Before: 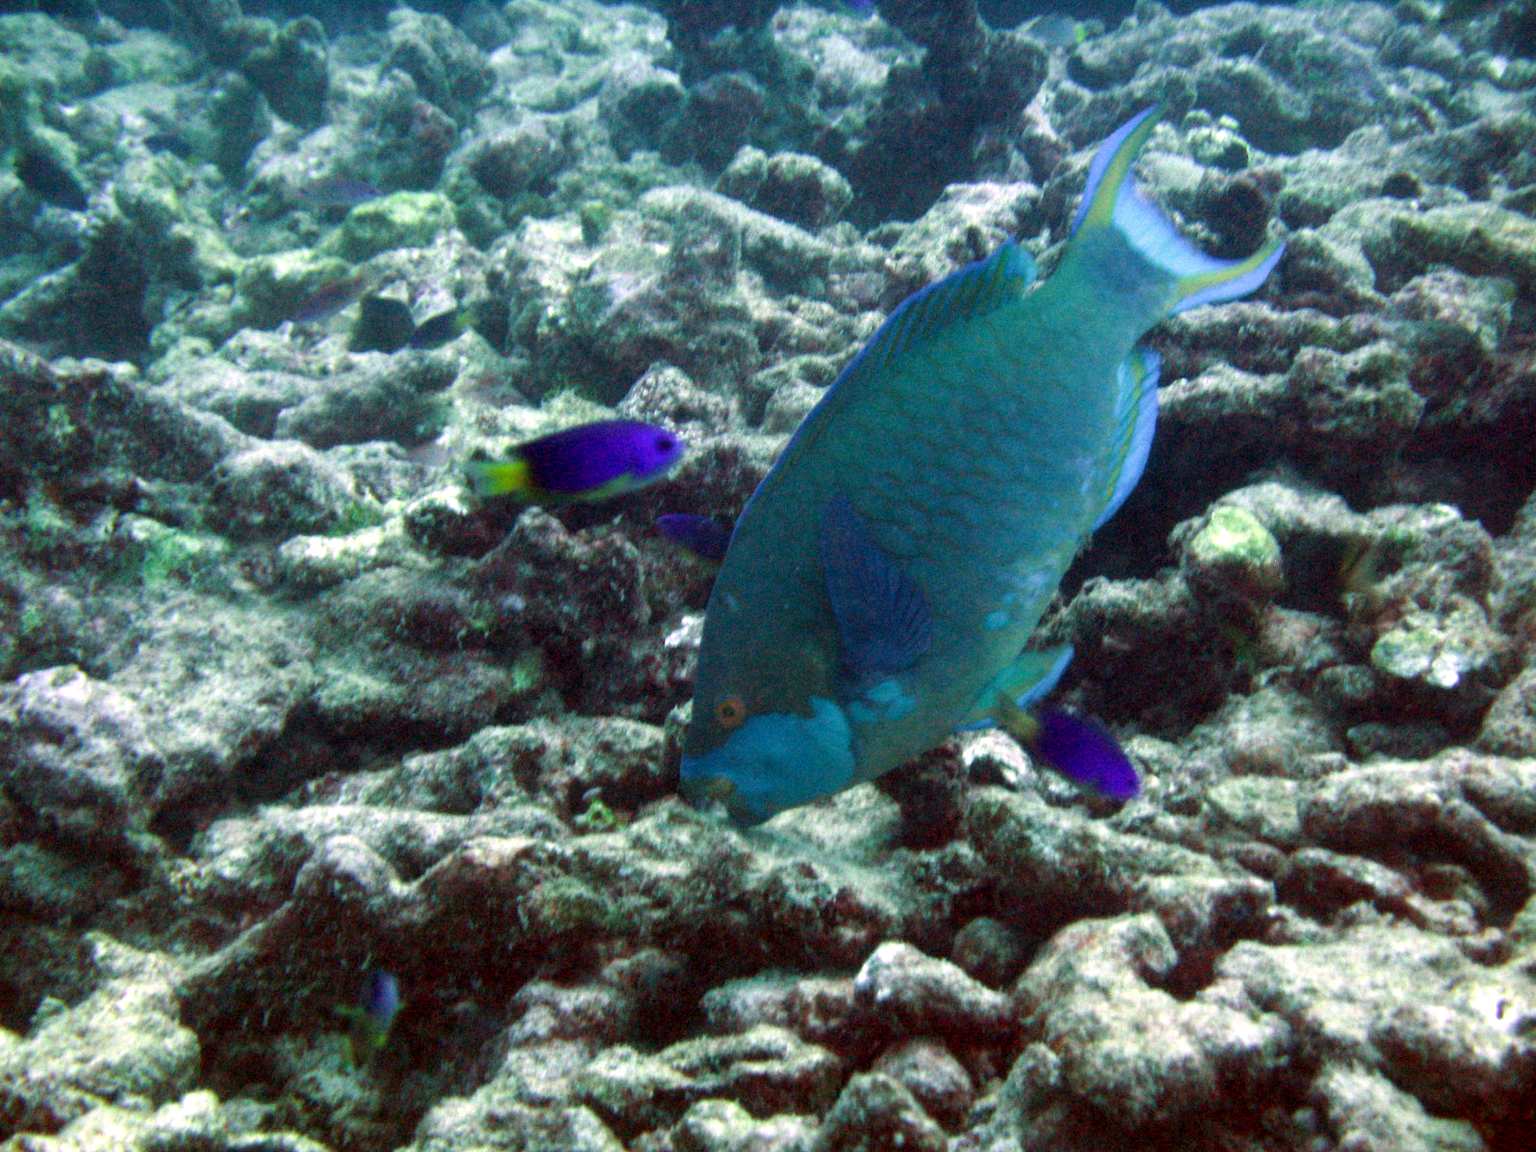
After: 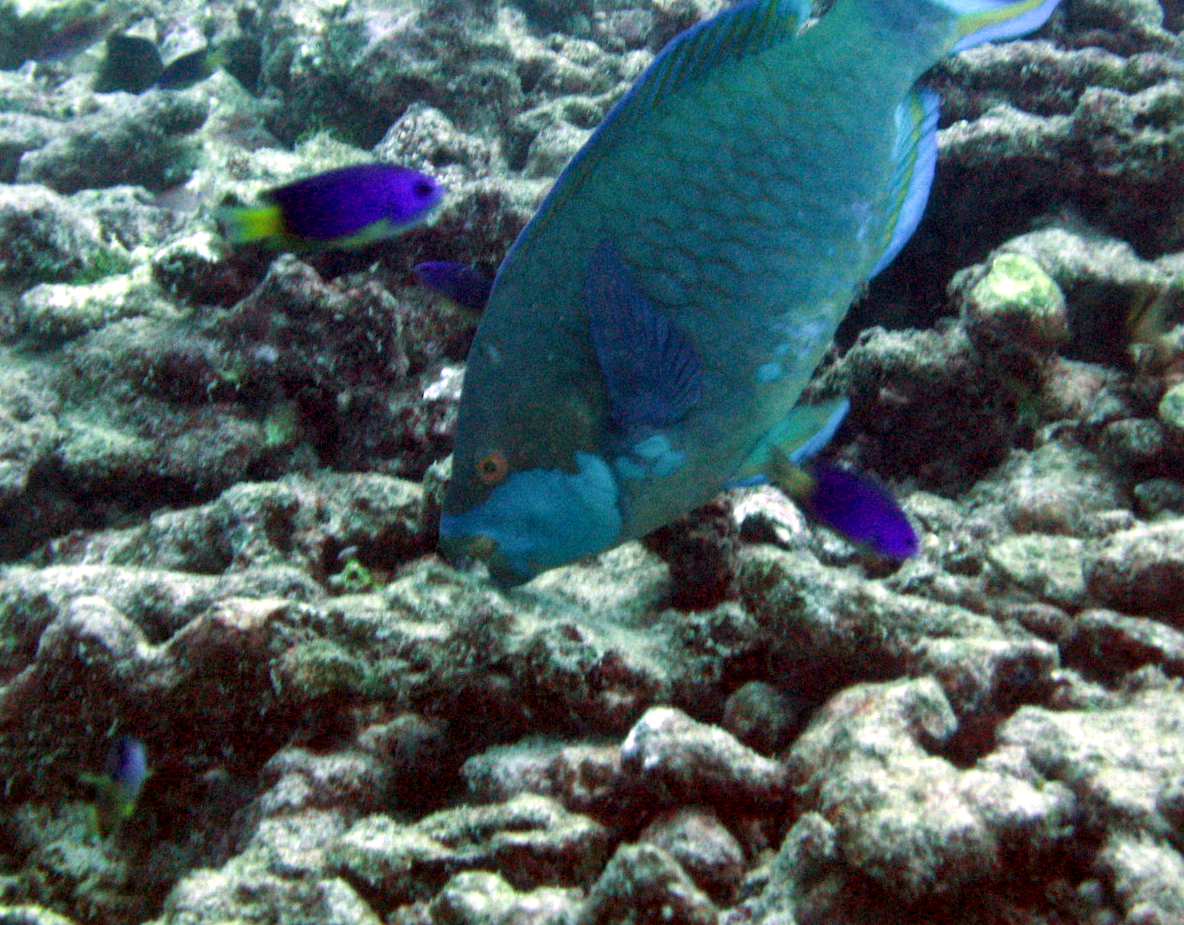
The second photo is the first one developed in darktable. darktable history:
local contrast: mode bilateral grid, contrast 30, coarseness 25, midtone range 0.2
crop: left 16.871%, top 22.857%, right 9.116%
